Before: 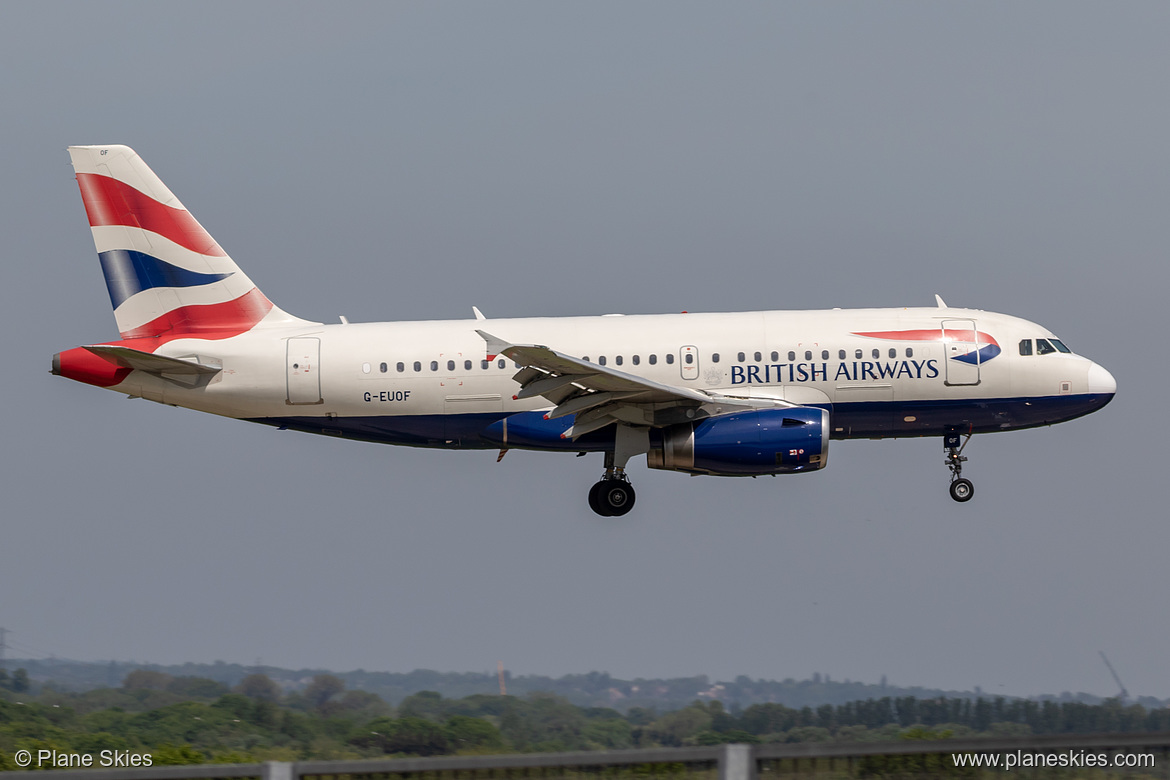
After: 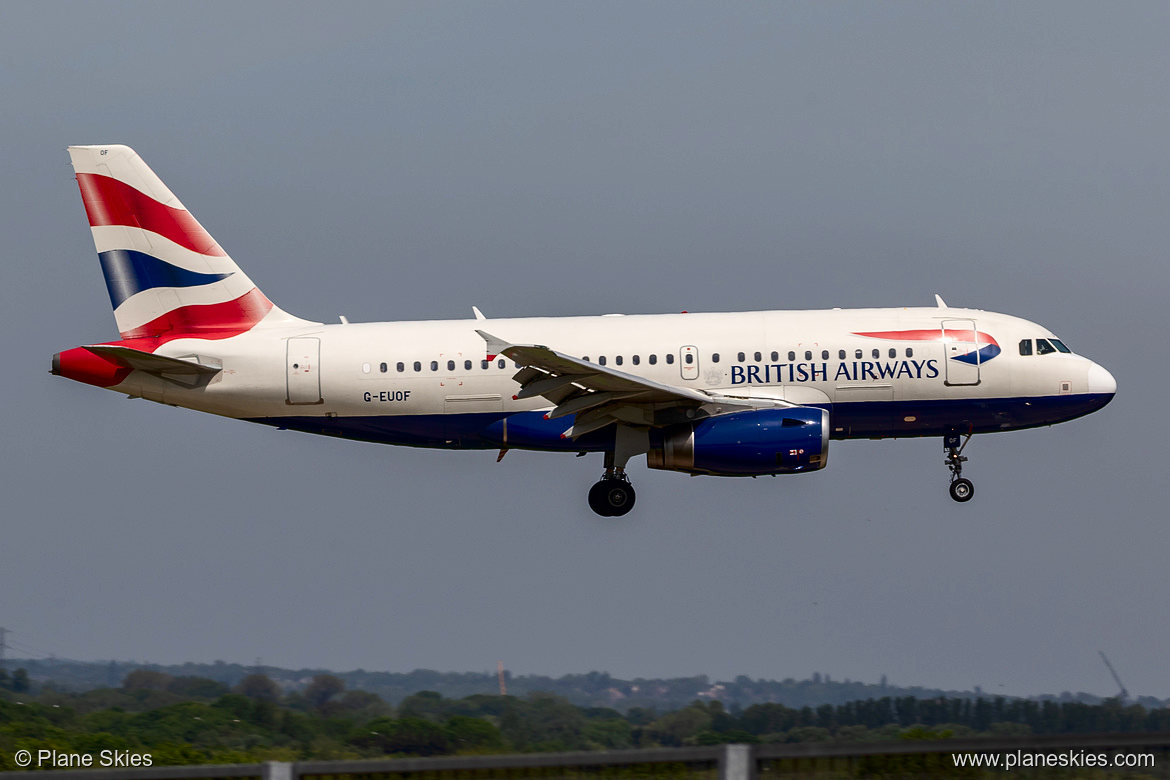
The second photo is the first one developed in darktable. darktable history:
contrast brightness saturation: contrast 0.19, brightness -0.11, saturation 0.21
exposure: exposure -0.01 EV, compensate highlight preservation false
